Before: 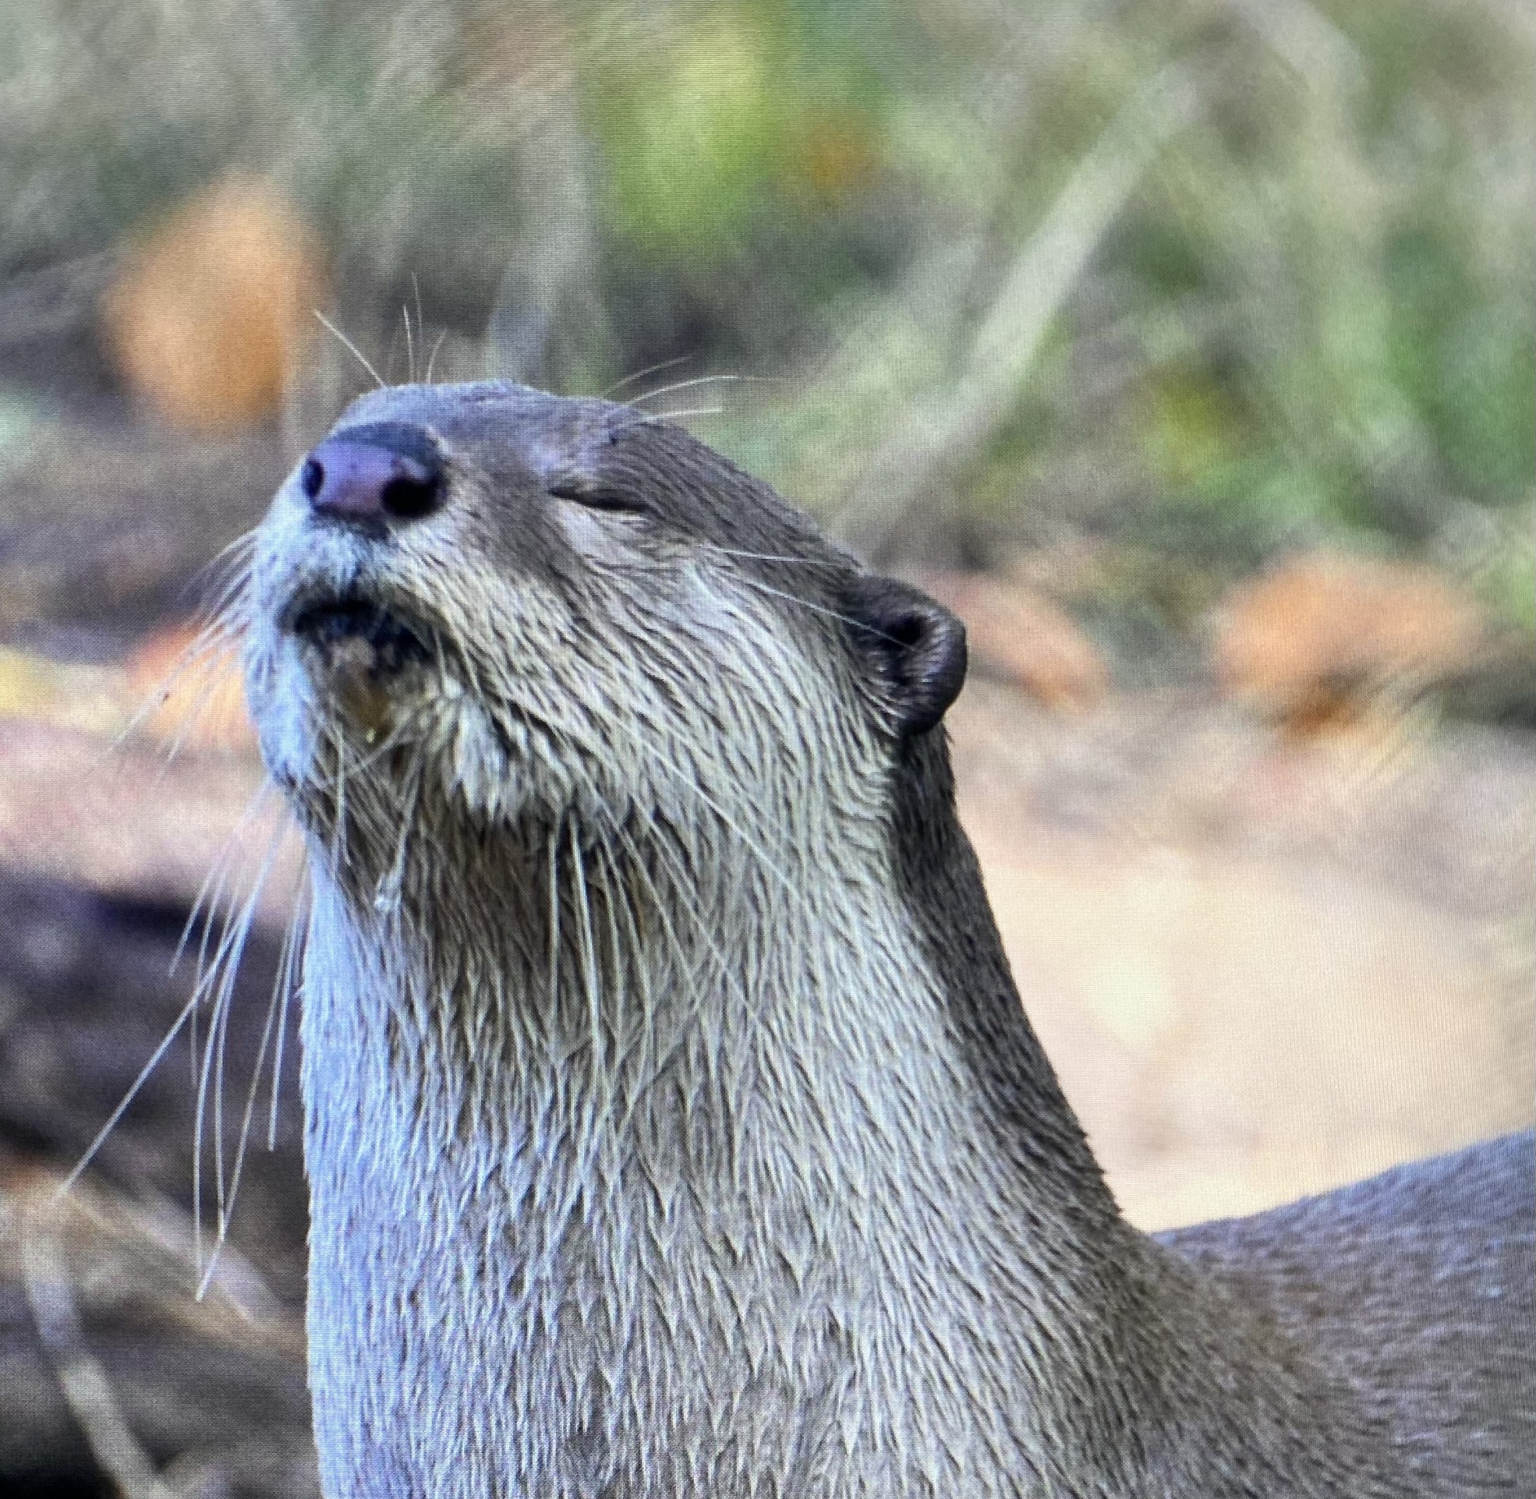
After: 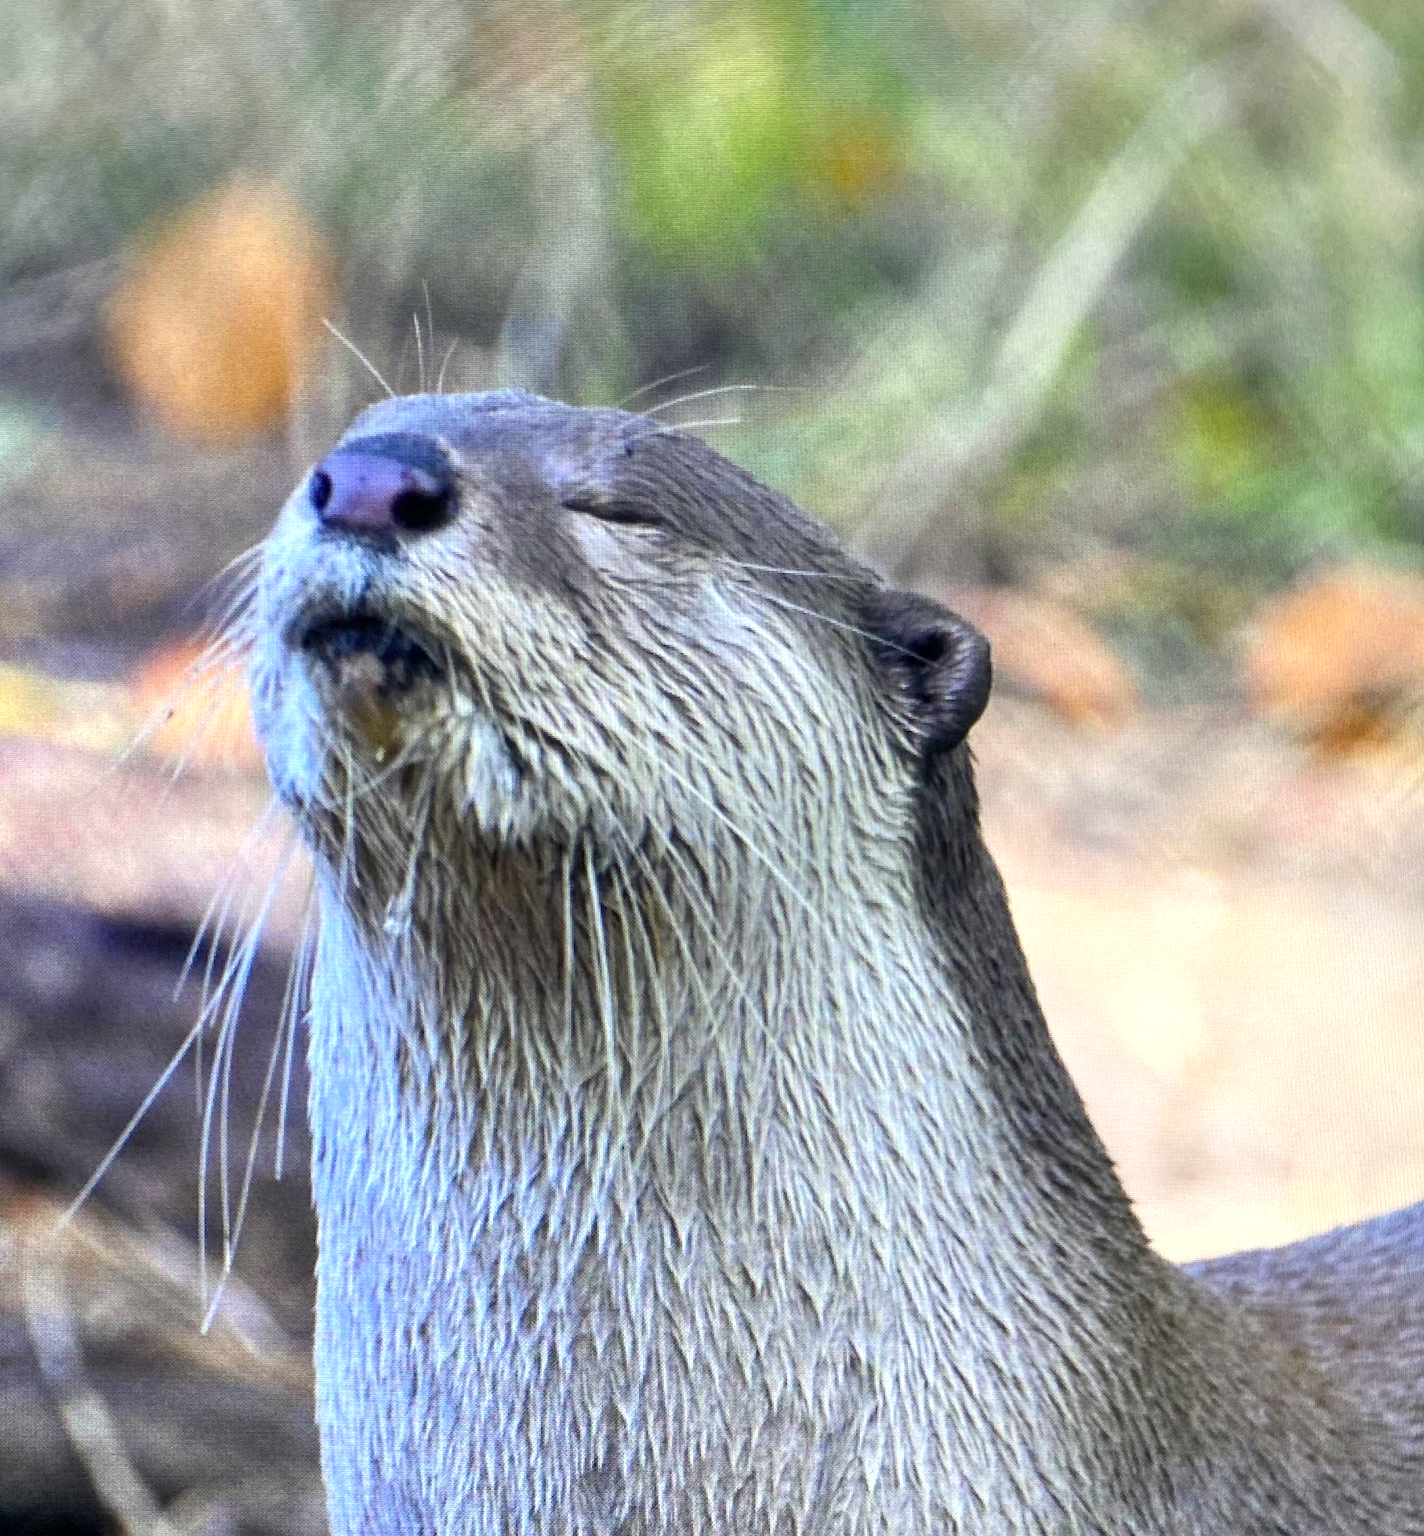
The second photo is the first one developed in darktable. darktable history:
color balance rgb: power › hue 323.27°, perceptual saturation grading › global saturation 25.759%, perceptual brilliance grading › global brilliance 12.679%, contrast -9.958%
crop: right 9.523%, bottom 0.049%
